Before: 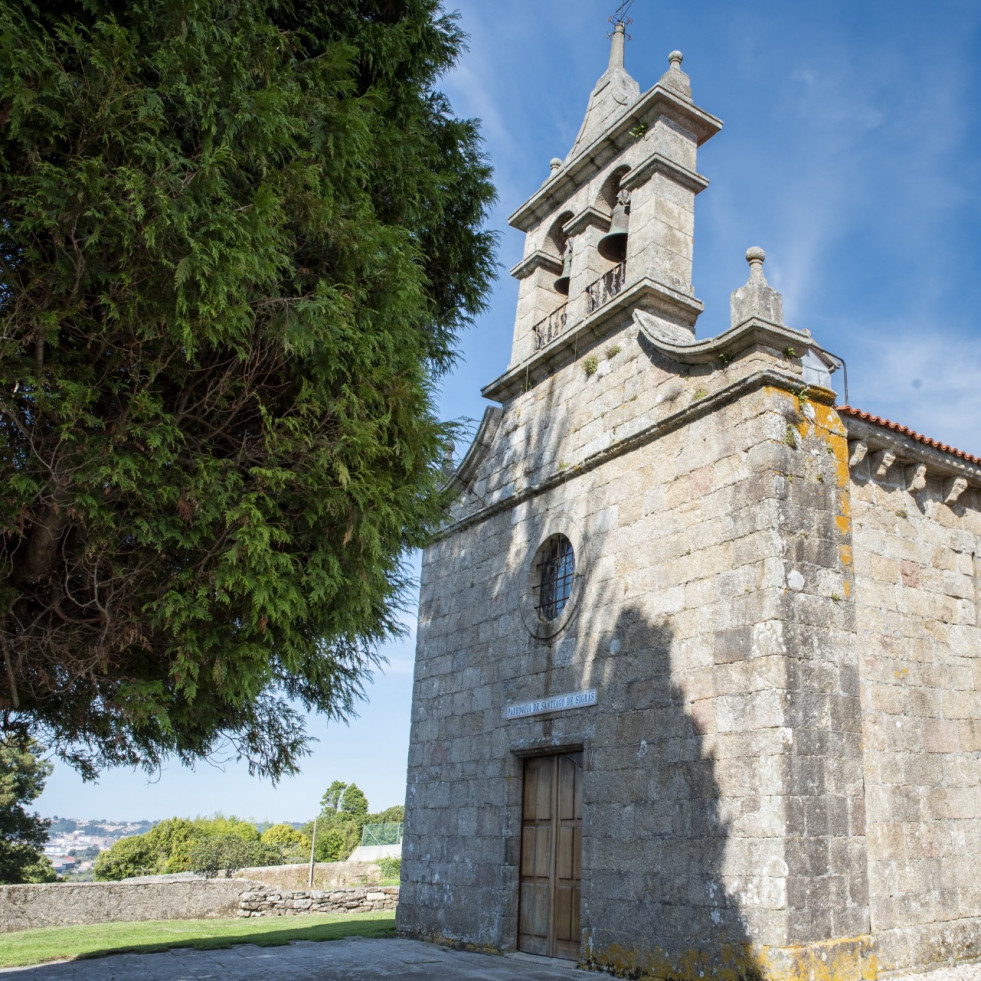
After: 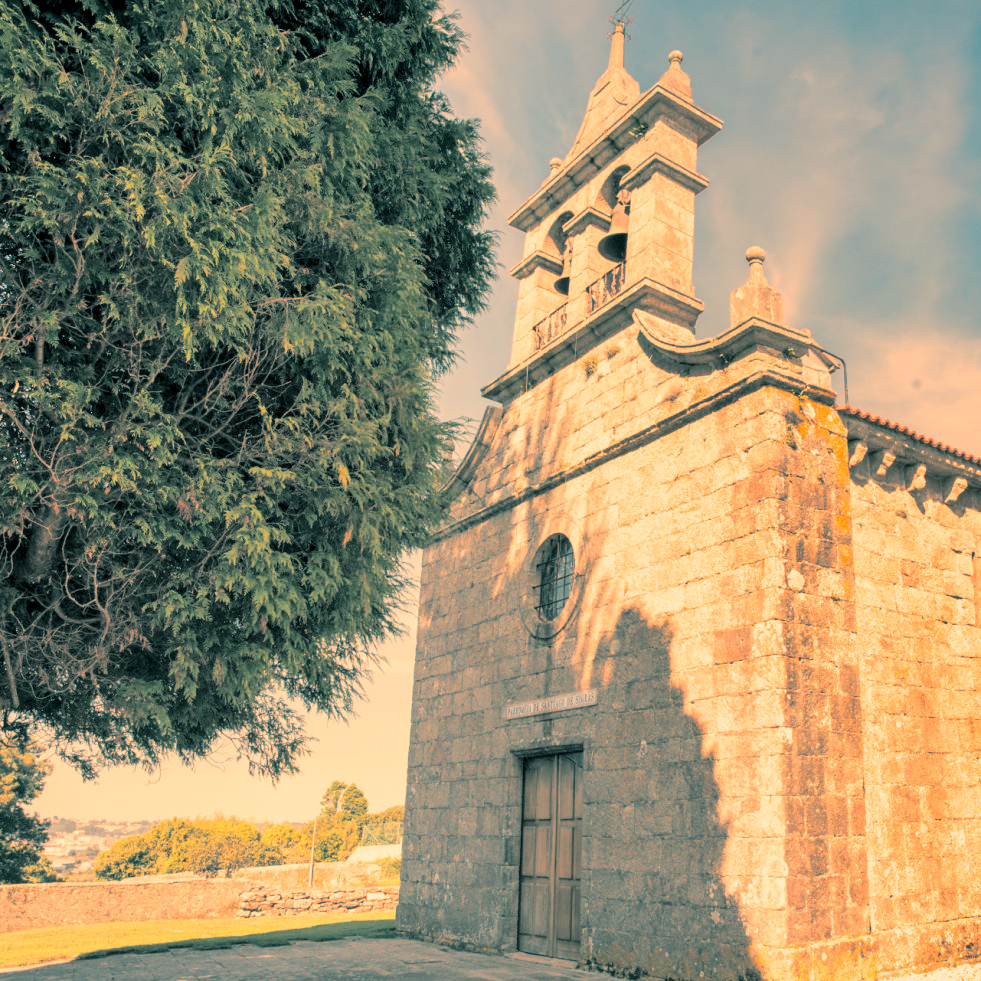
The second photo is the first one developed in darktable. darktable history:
exposure: black level correction 0.001, compensate highlight preservation false
shadows and highlights: soften with gaussian
split-toning: shadows › hue 186.43°, highlights › hue 49.29°, compress 30.29%
white balance: red 1.467, blue 0.684
color balance rgb: global vibrance 1%, saturation formula JzAzBz (2021)
global tonemap: drago (0.7, 100)
